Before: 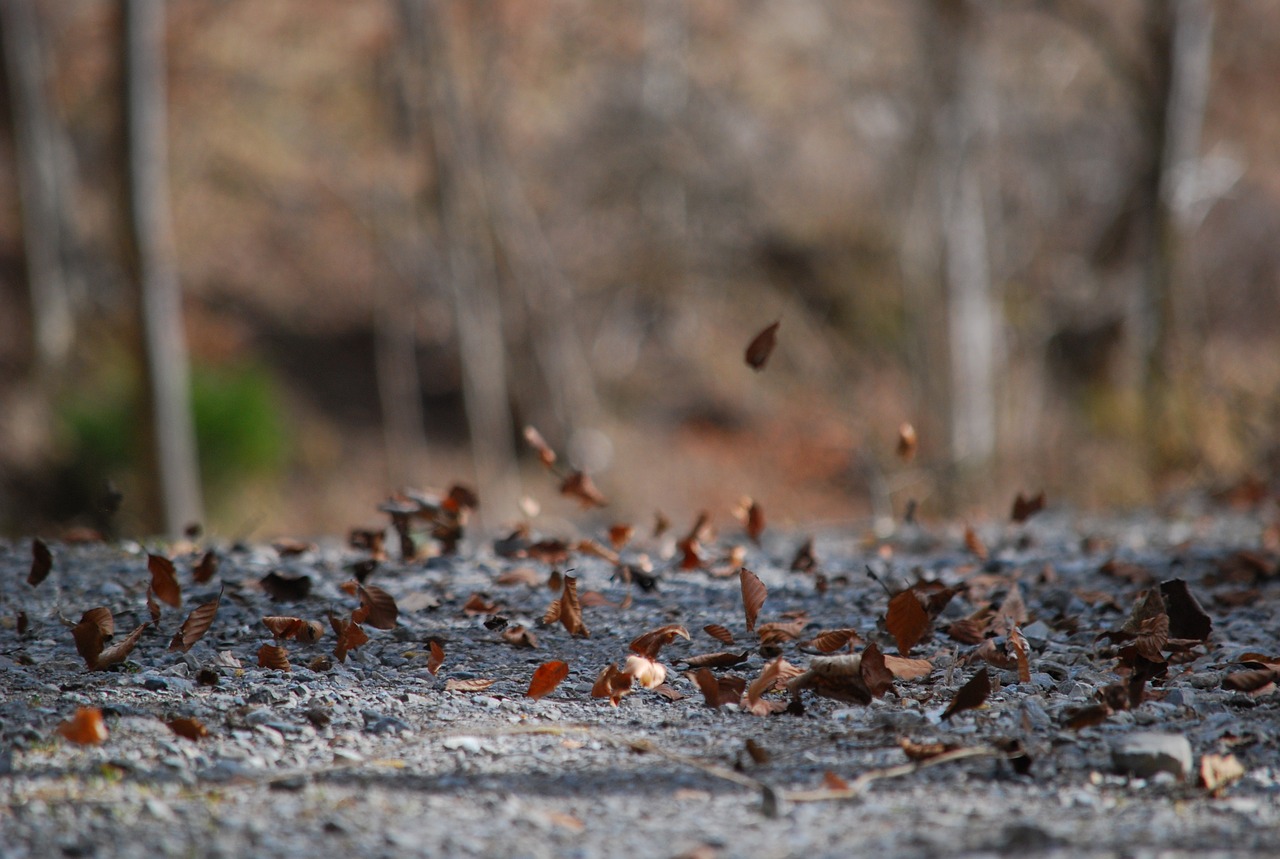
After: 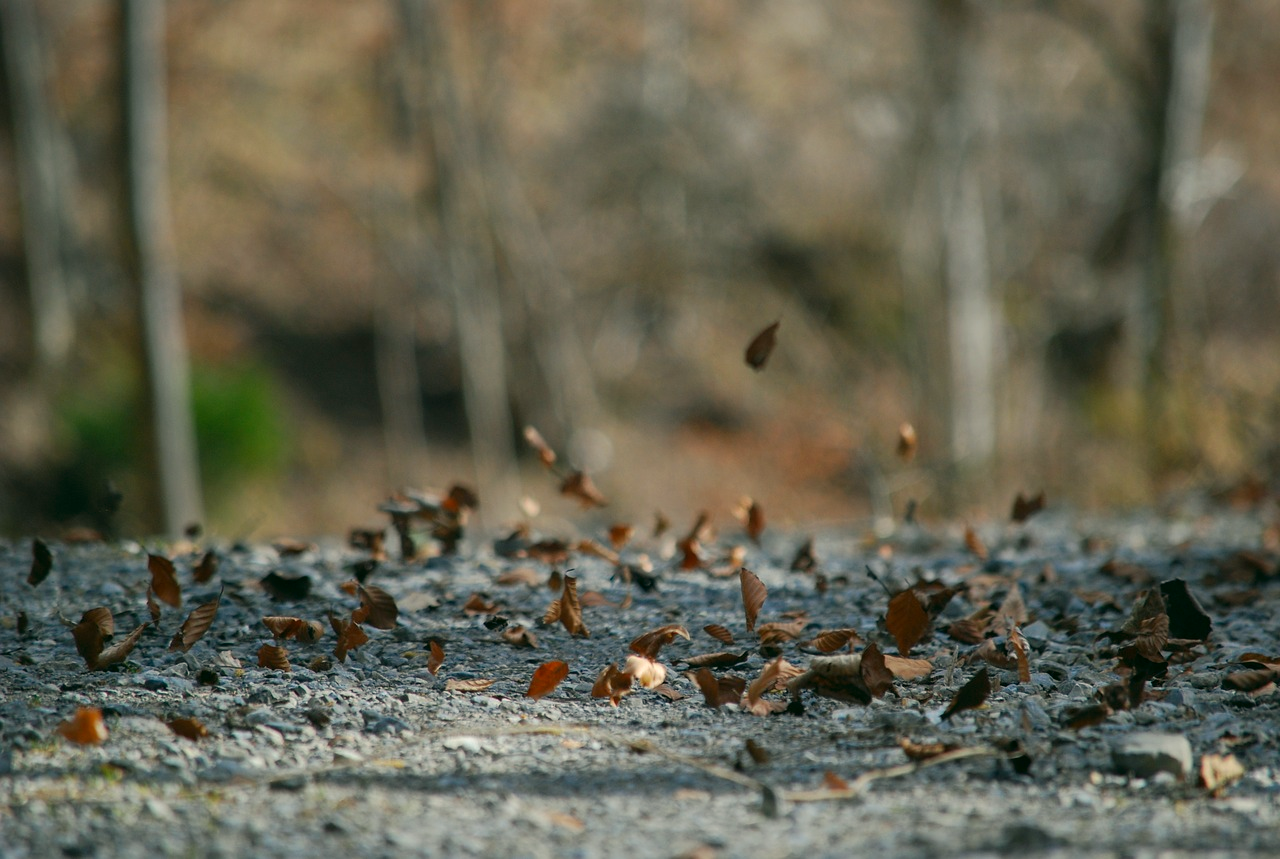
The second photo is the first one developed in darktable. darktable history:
color correction: highlights a* -0.391, highlights b* 9.23, shadows a* -8.99, shadows b* 0.705
